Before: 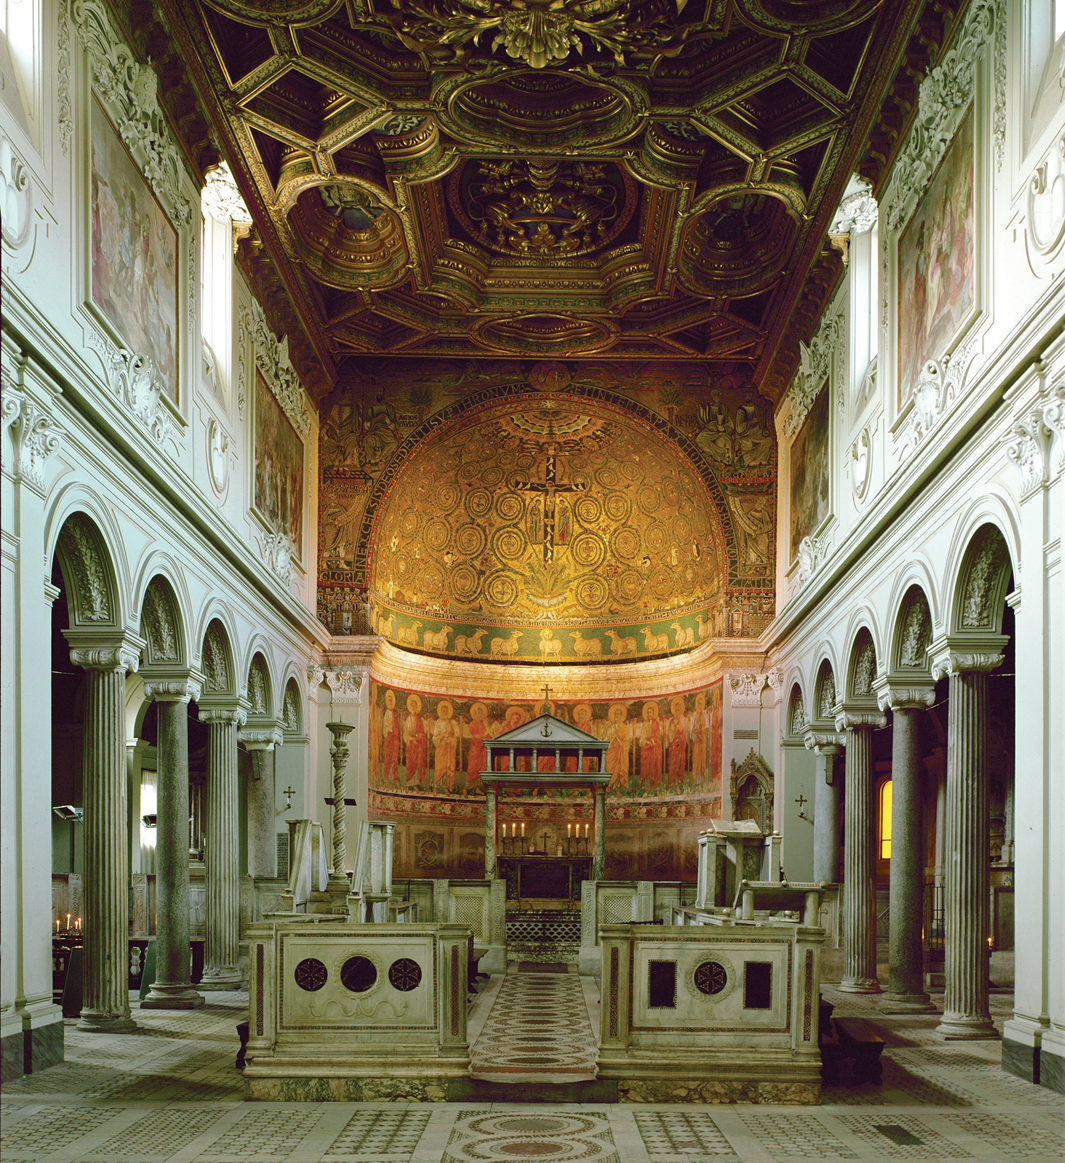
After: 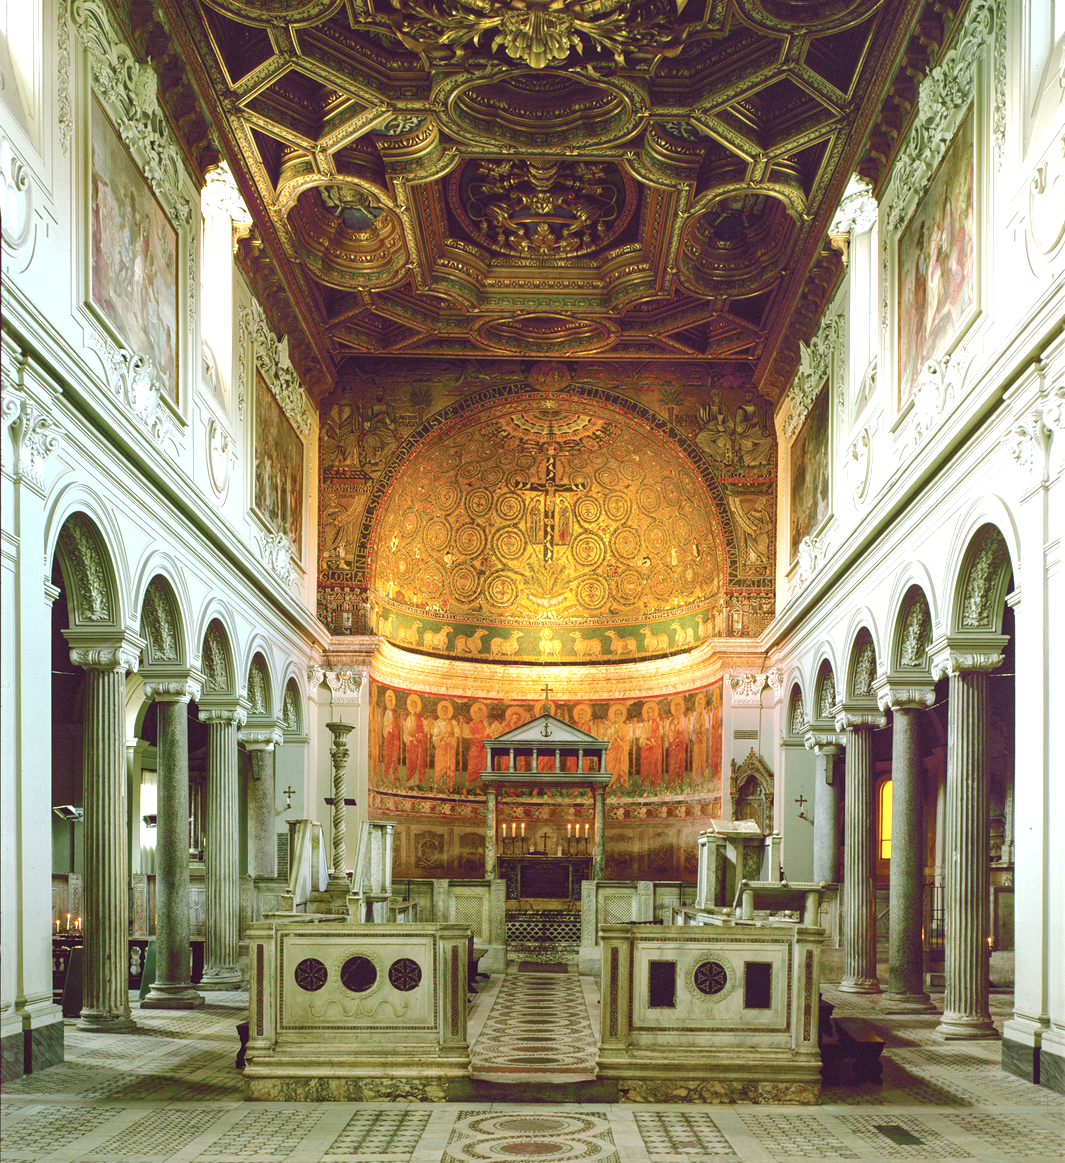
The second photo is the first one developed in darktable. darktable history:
local contrast: detail 110%
exposure: black level correction 0, exposure 0.703 EV, compensate exposure bias true, compensate highlight preservation false
